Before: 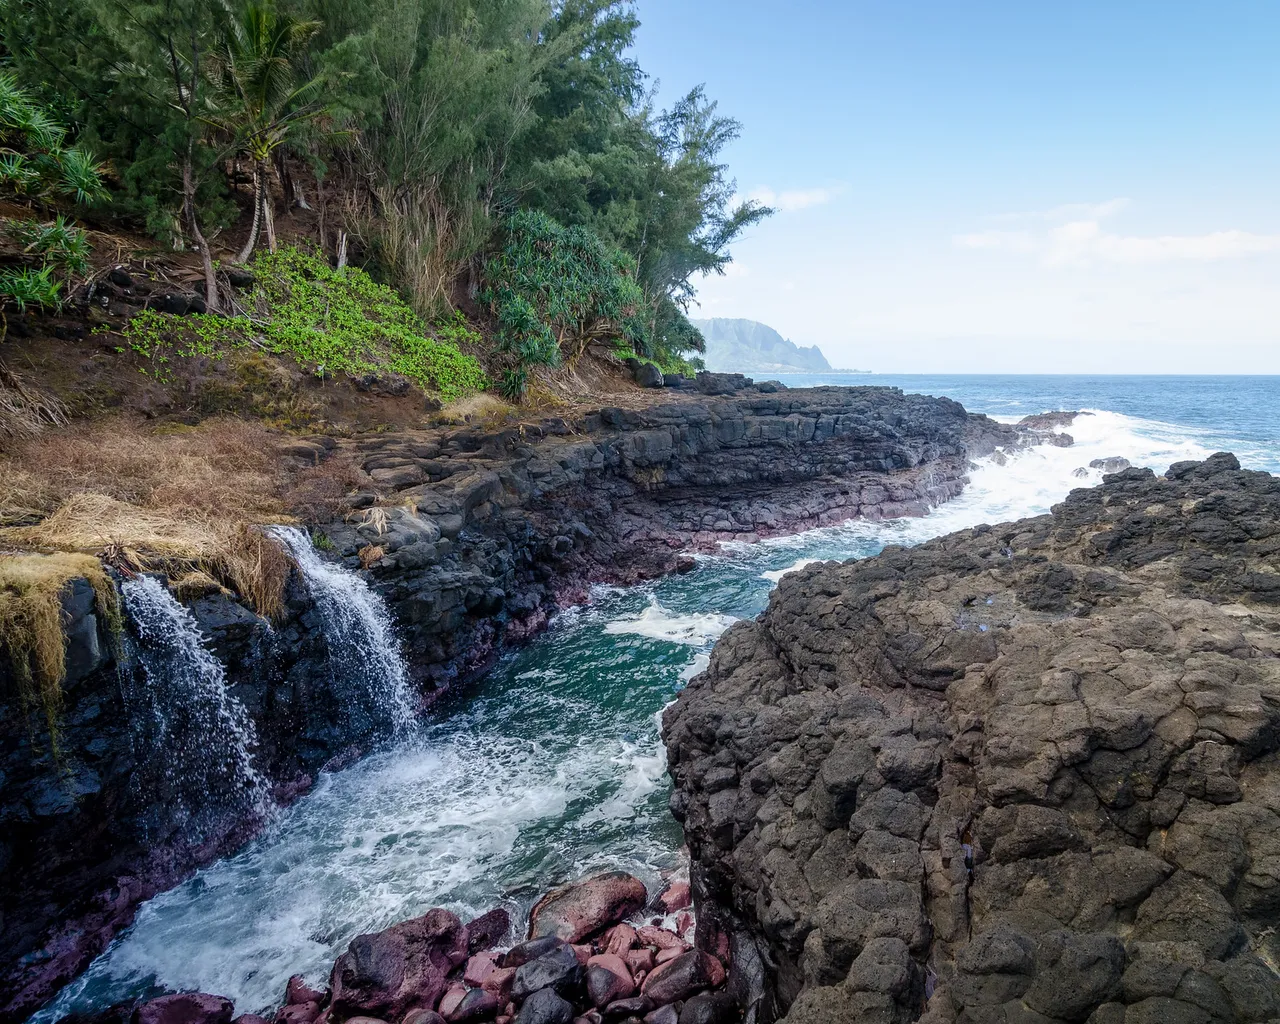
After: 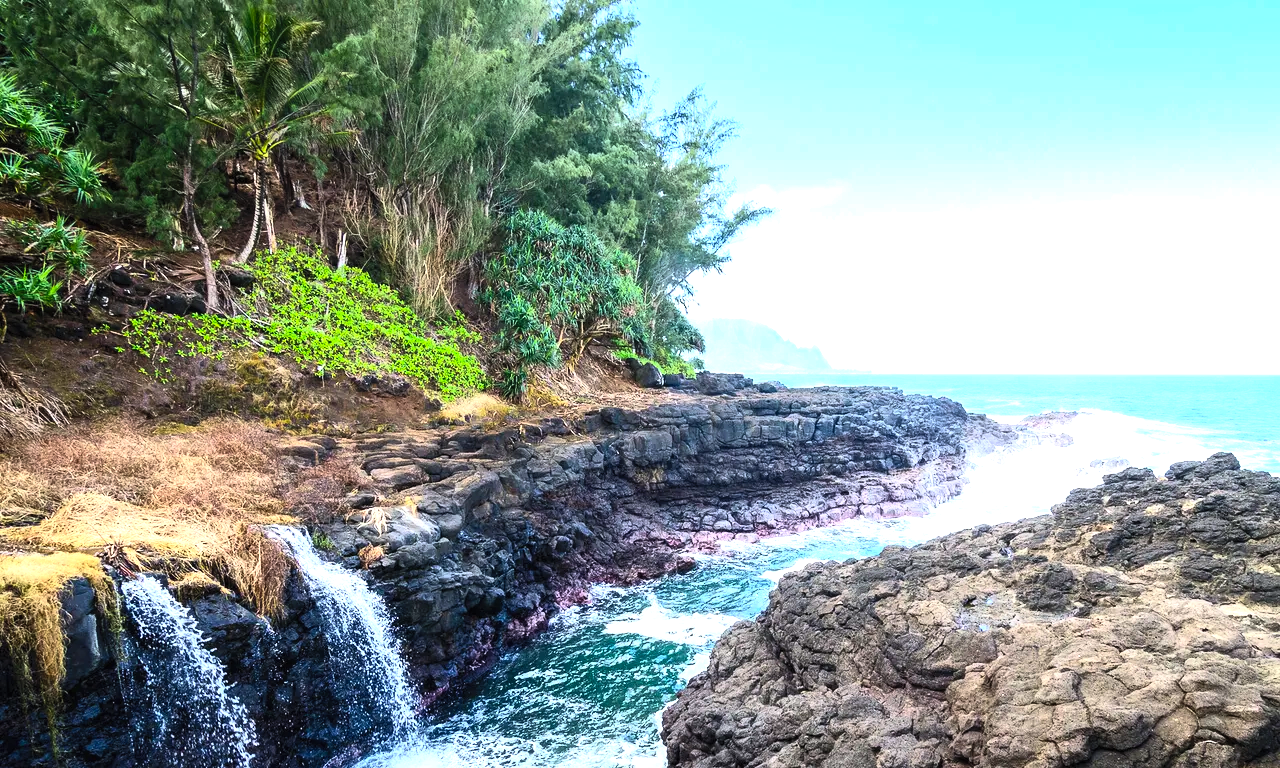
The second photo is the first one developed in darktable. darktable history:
contrast brightness saturation: contrast 0.243, brightness 0.247, saturation 0.374
crop: bottom 24.984%
exposure: black level correction 0, exposure 0.687 EV, compensate exposure bias true, compensate highlight preservation false
color balance rgb: perceptual saturation grading › global saturation 0.203%, perceptual brilliance grading › global brilliance 14.88%, perceptual brilliance grading › shadows -35.829%, contrast 4.81%
